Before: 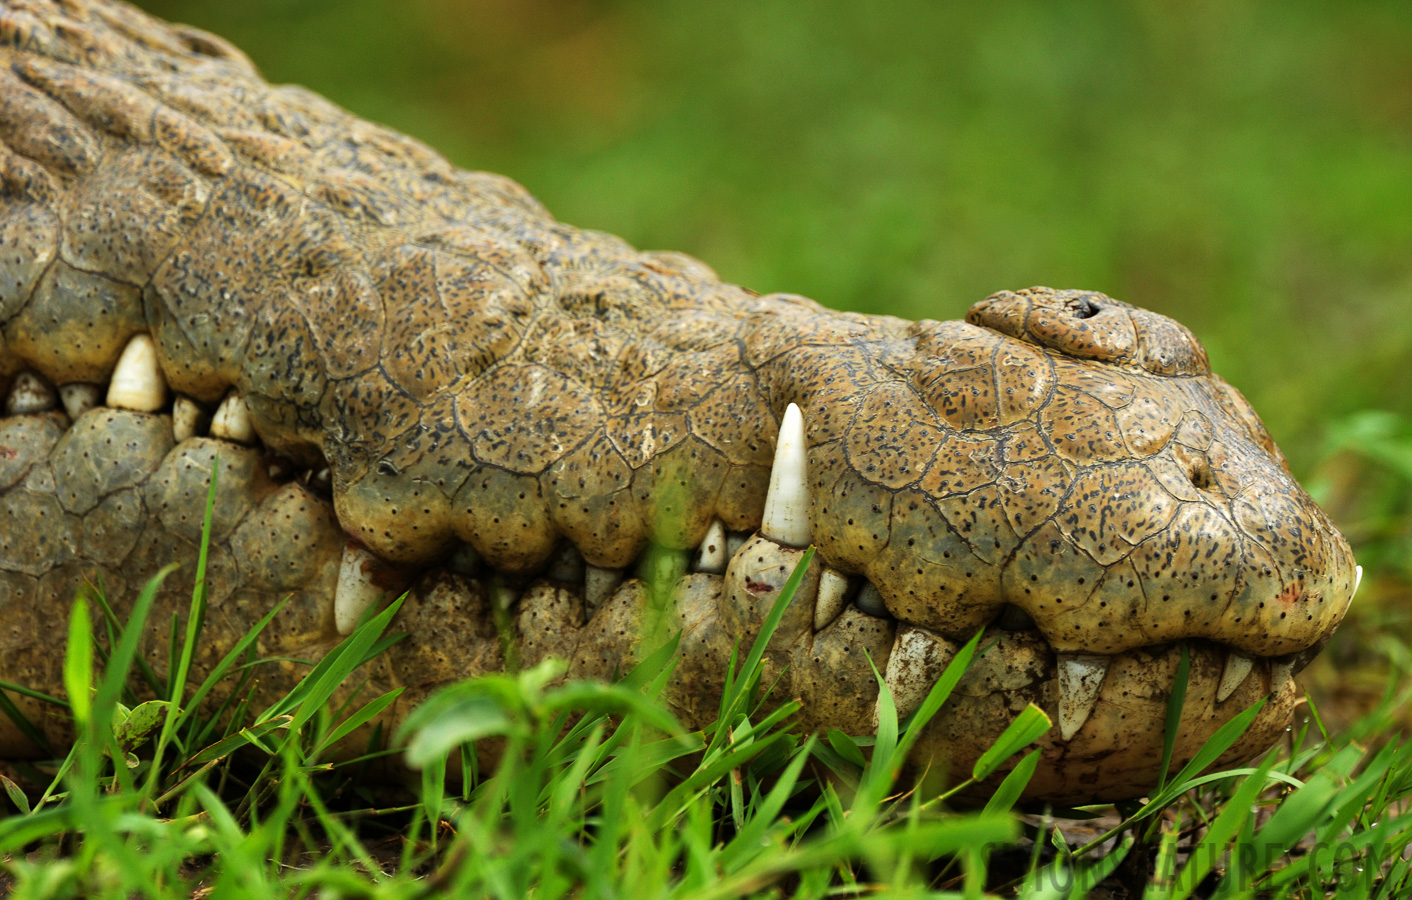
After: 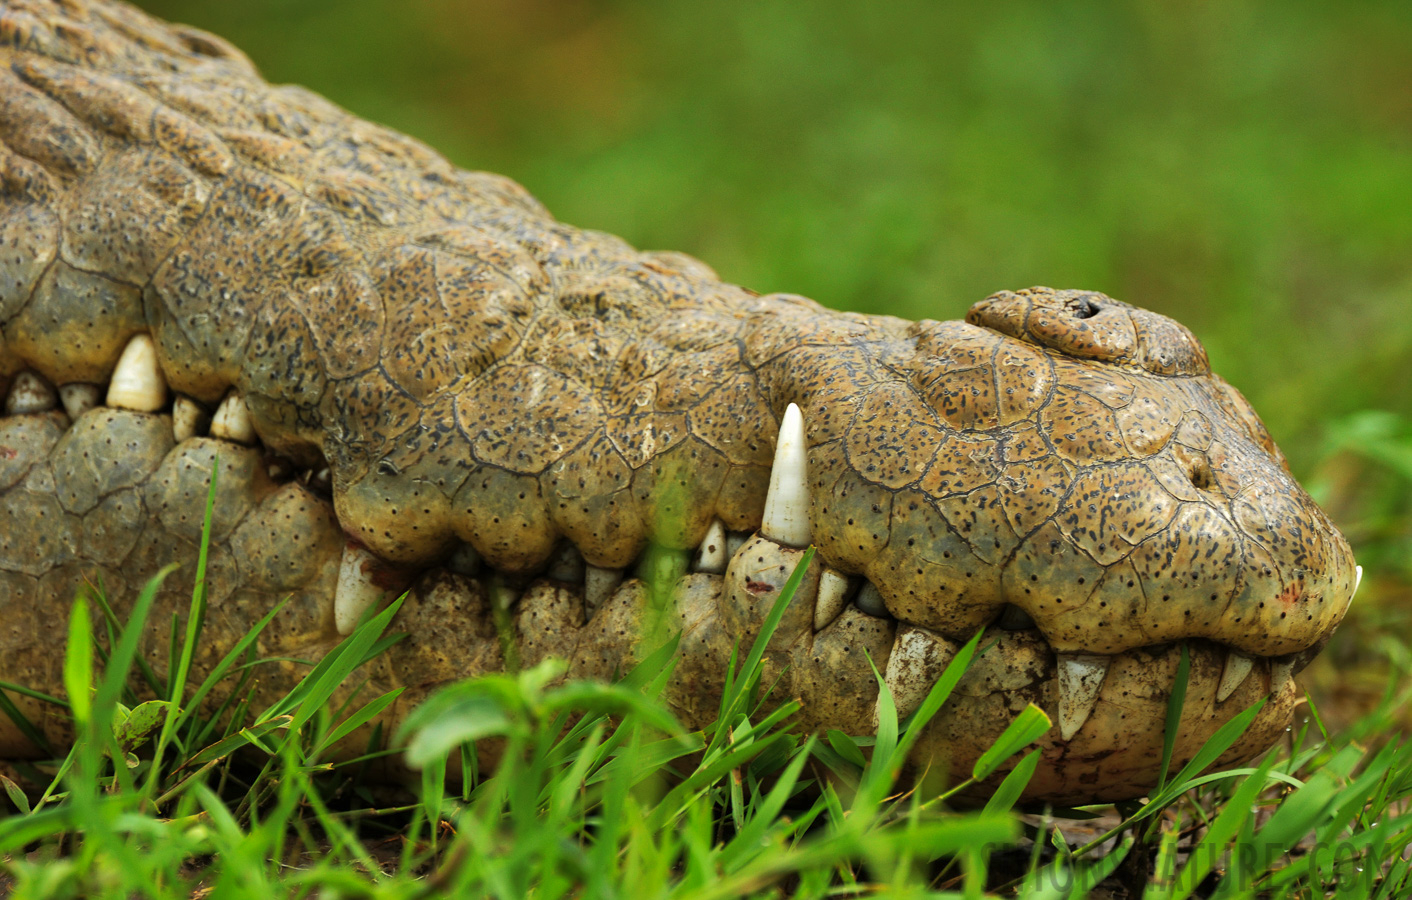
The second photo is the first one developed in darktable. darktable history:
tone curve: curves: ch0 [(0, 0) (0.003, 0.003) (0.011, 0.011) (0.025, 0.025) (0.044, 0.044) (0.069, 0.068) (0.1, 0.098) (0.136, 0.134) (0.177, 0.175) (0.224, 0.221) (0.277, 0.273) (0.335, 0.331) (0.399, 0.394) (0.468, 0.462) (0.543, 0.543) (0.623, 0.623) (0.709, 0.709) (0.801, 0.801) (0.898, 0.898) (1, 1)], preserve colors none
shadows and highlights: highlights color adjustment 52.44%
